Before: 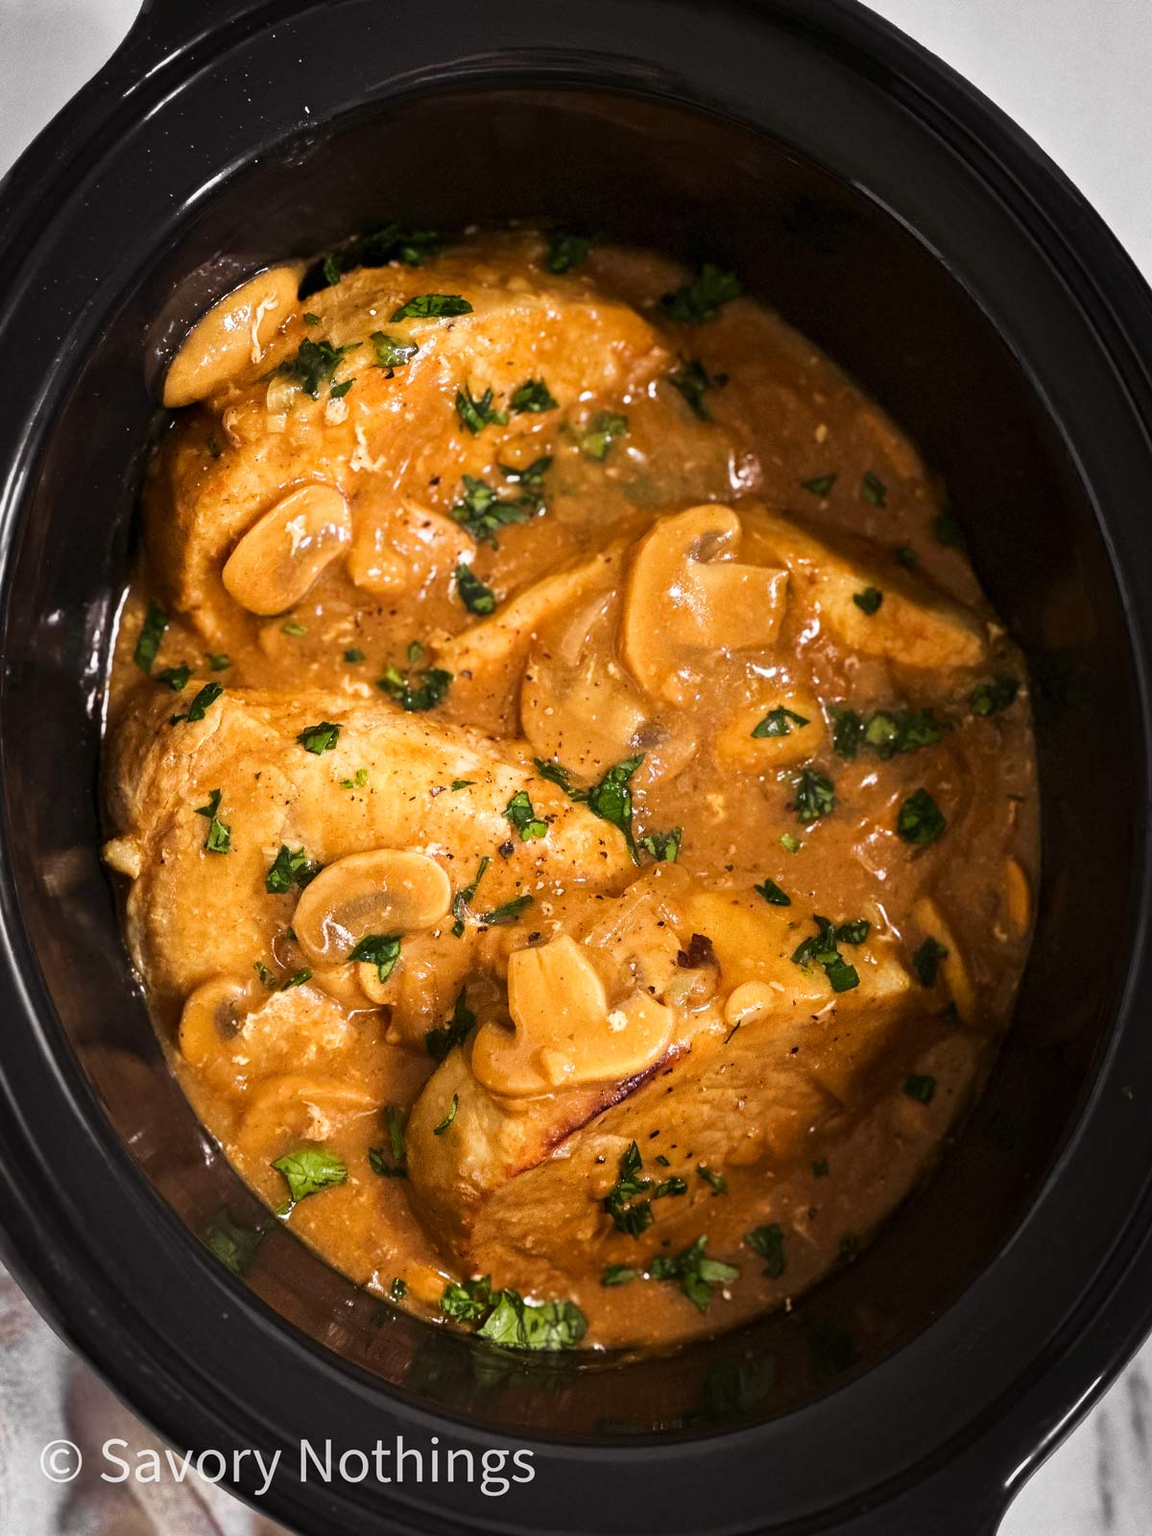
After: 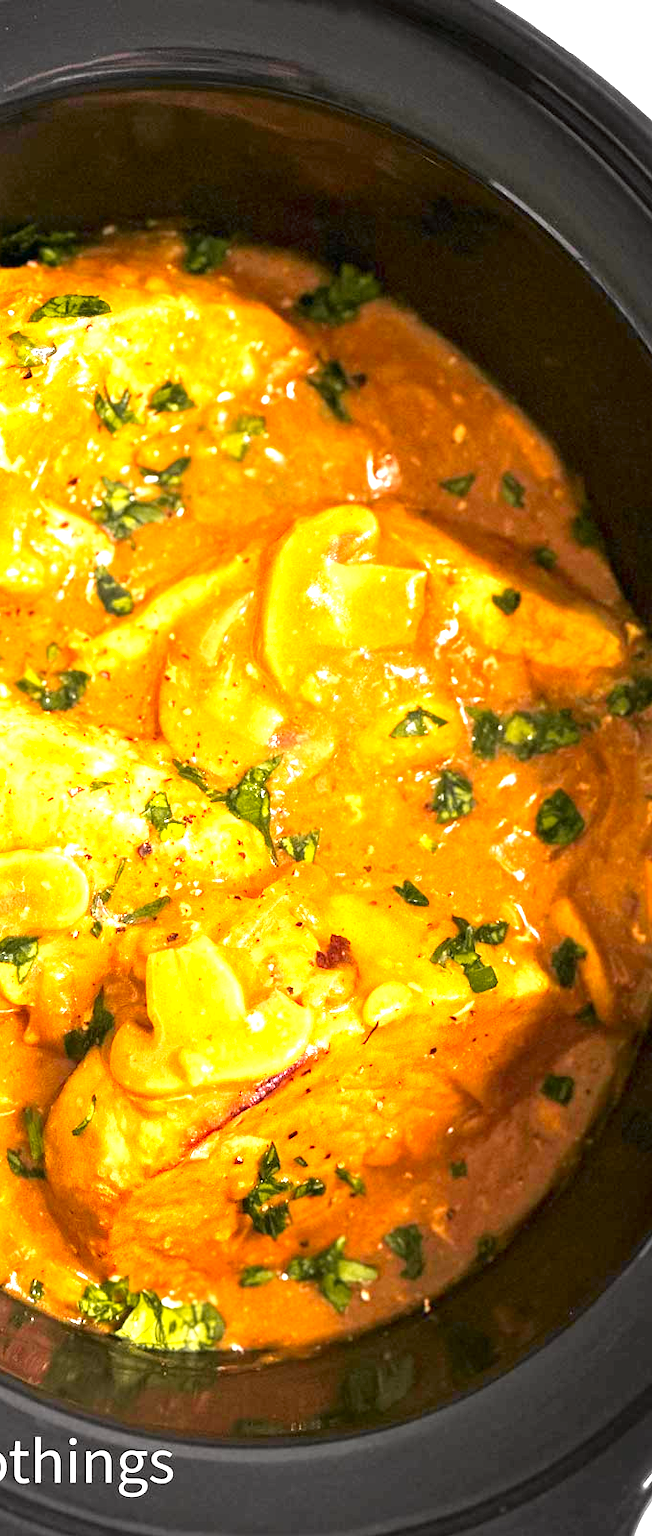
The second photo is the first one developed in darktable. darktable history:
crop: left 31.458%, top 0%, right 11.876%
exposure: black level correction 0, exposure 1.9 EV, compensate highlight preservation false
tone curve: curves: ch0 [(0, 0) (0.07, 0.052) (0.23, 0.254) (0.486, 0.53) (0.822, 0.825) (0.994, 0.955)]; ch1 [(0, 0) (0.226, 0.261) (0.379, 0.442) (0.469, 0.472) (0.495, 0.495) (0.514, 0.504) (0.561, 0.568) (0.59, 0.612) (1, 1)]; ch2 [(0, 0) (0.269, 0.299) (0.459, 0.441) (0.498, 0.499) (0.523, 0.52) (0.551, 0.576) (0.629, 0.643) (0.659, 0.681) (0.718, 0.764) (1, 1)], color space Lab, independent channels, preserve colors none
contrast brightness saturation: saturation 0.1
